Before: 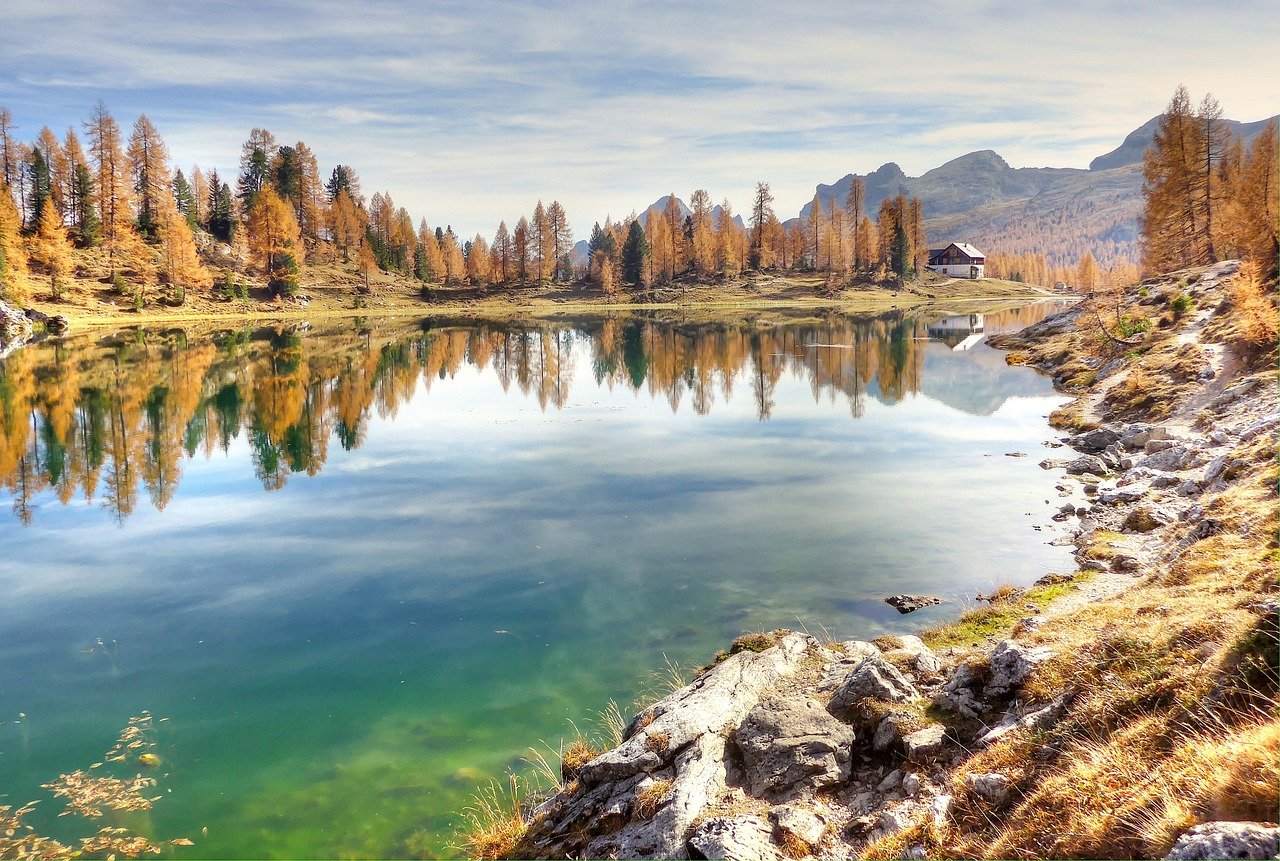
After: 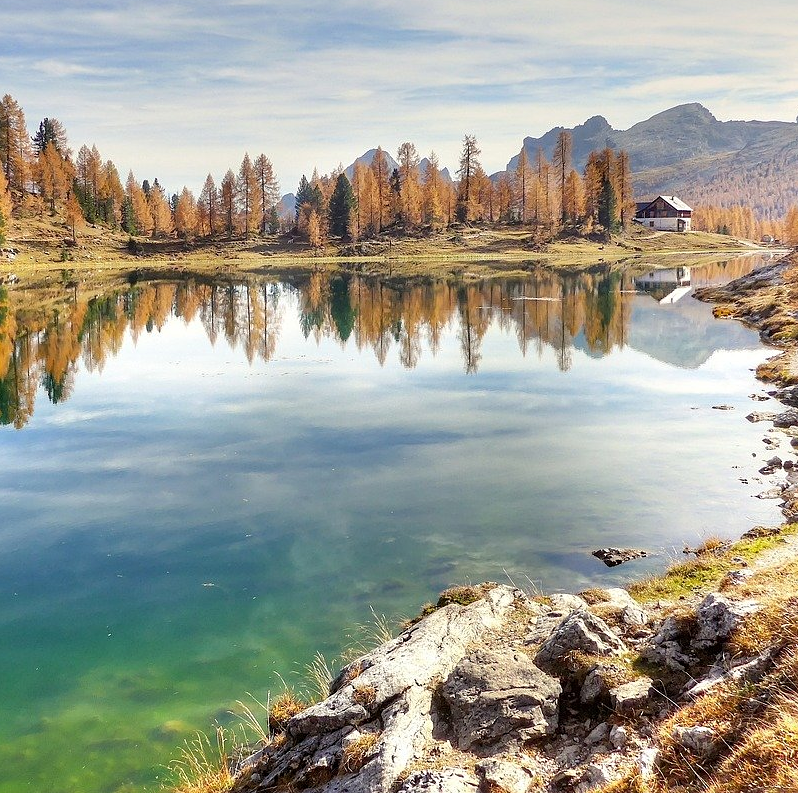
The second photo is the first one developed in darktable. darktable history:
crop and rotate: left 22.918%, top 5.629%, right 14.711%, bottom 2.247%
sharpen: amount 0.2
